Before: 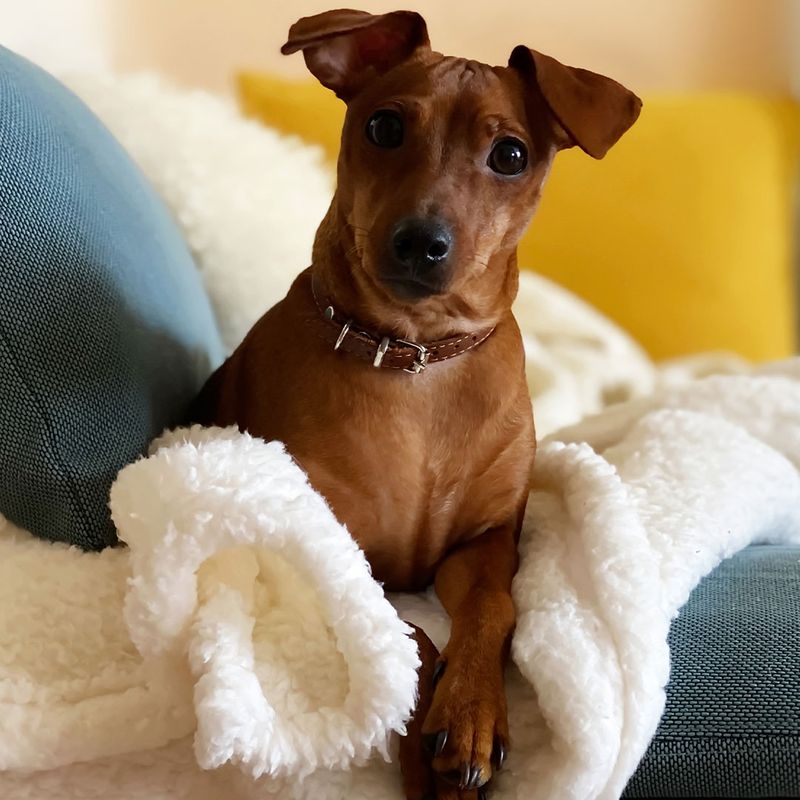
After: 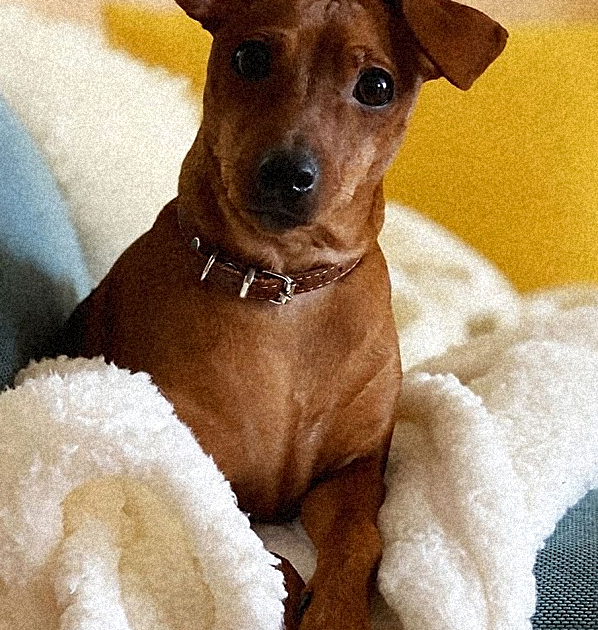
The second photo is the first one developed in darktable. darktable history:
crop: left 16.768%, top 8.653%, right 8.362%, bottom 12.485%
sharpen: on, module defaults
grain: coarseness 46.9 ISO, strength 50.21%, mid-tones bias 0%
